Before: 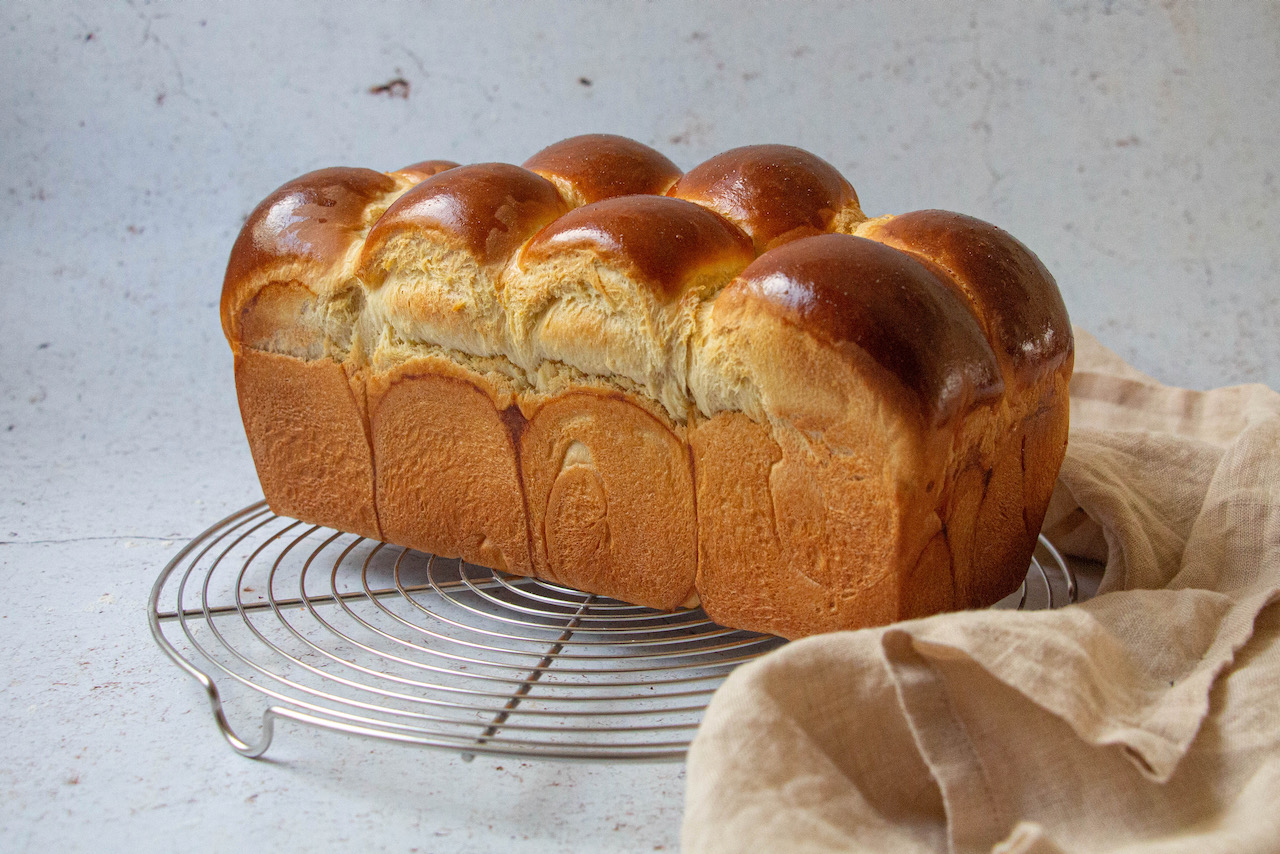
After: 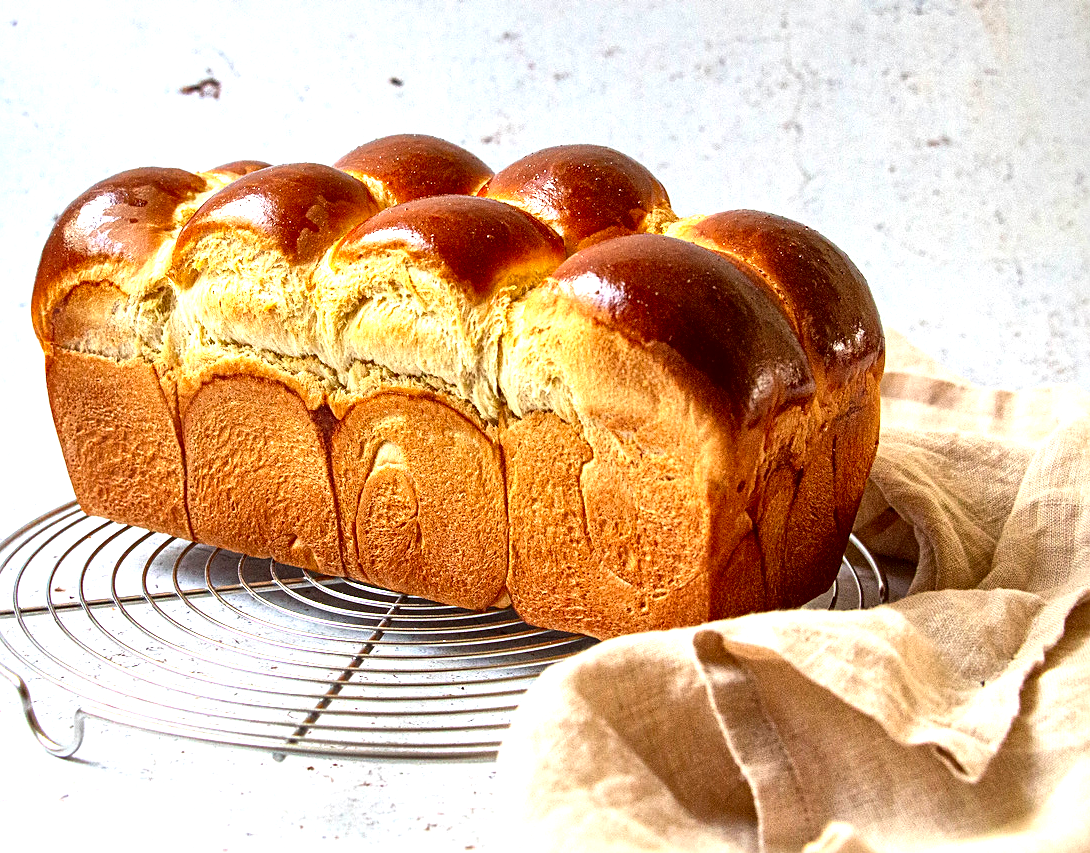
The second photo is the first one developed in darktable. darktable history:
crop and rotate: left 14.814%
local contrast: mode bilateral grid, contrast 70, coarseness 75, detail 180%, midtone range 0.2
exposure: exposure 0.753 EV, compensate exposure bias true, compensate highlight preservation false
contrast brightness saturation: contrast 0.126, brightness -0.064, saturation 0.159
sharpen: on, module defaults
levels: mode automatic
